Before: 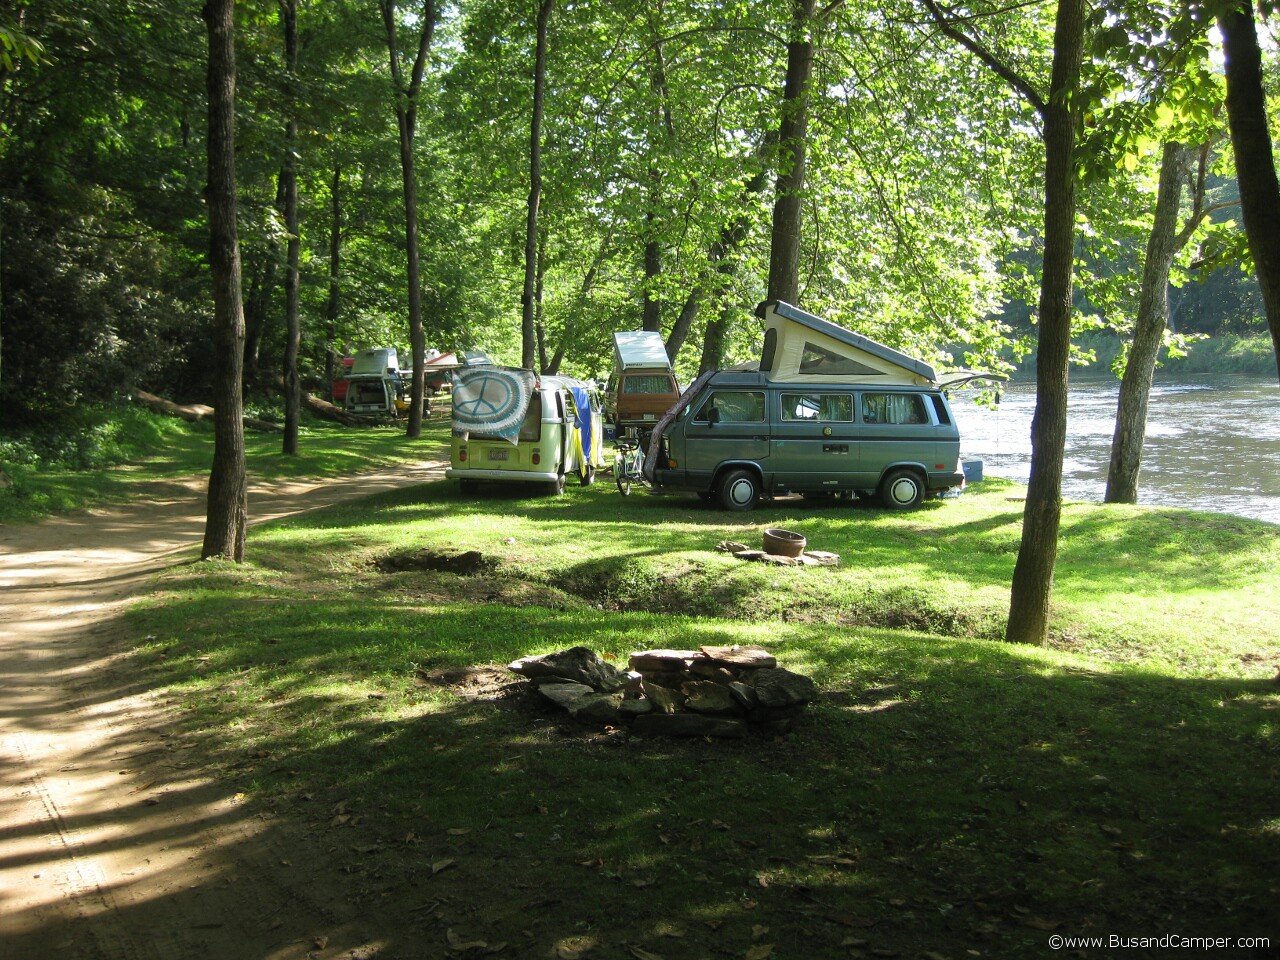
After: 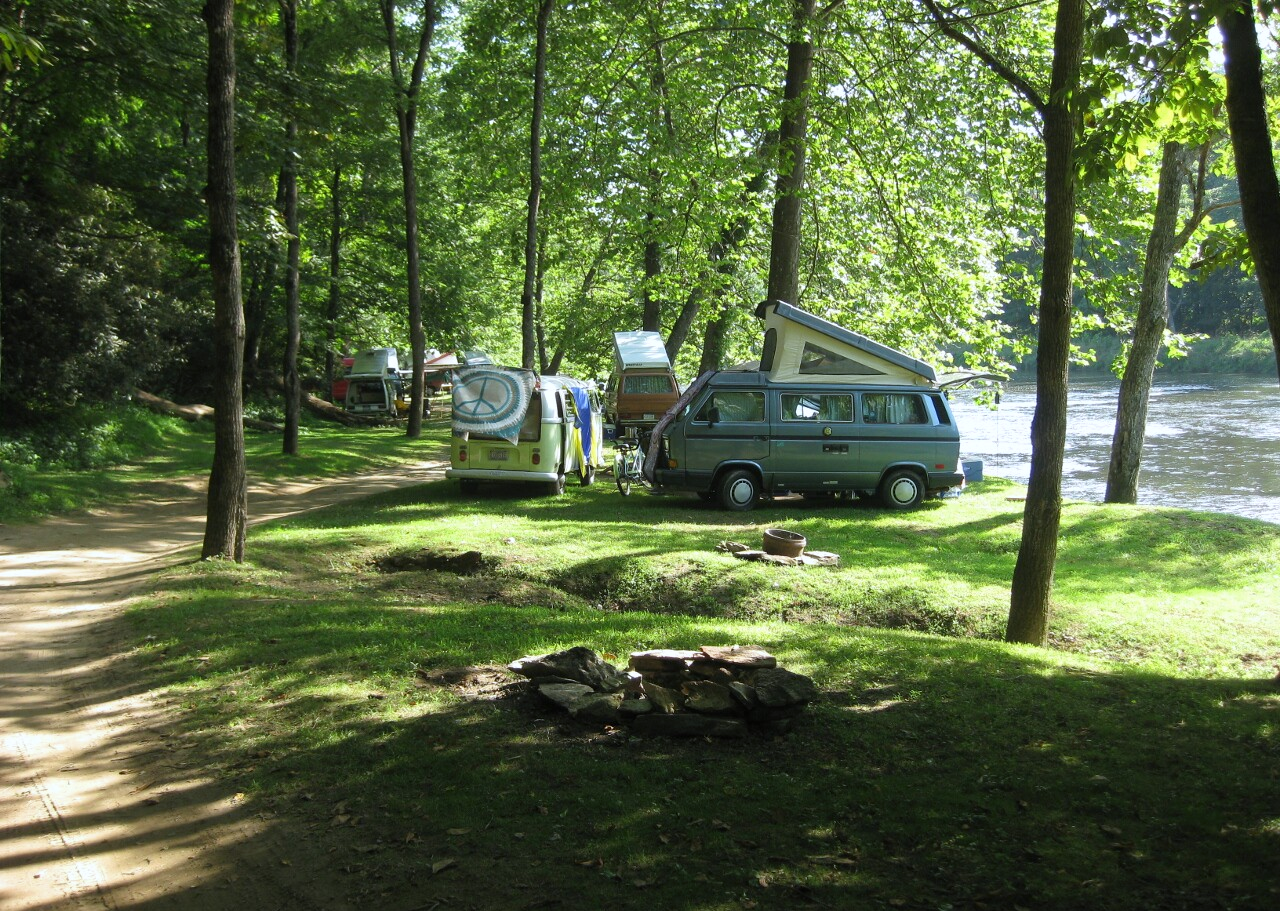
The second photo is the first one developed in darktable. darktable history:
crop and rotate: top 0%, bottom 5.097%
white balance: red 0.974, blue 1.044
